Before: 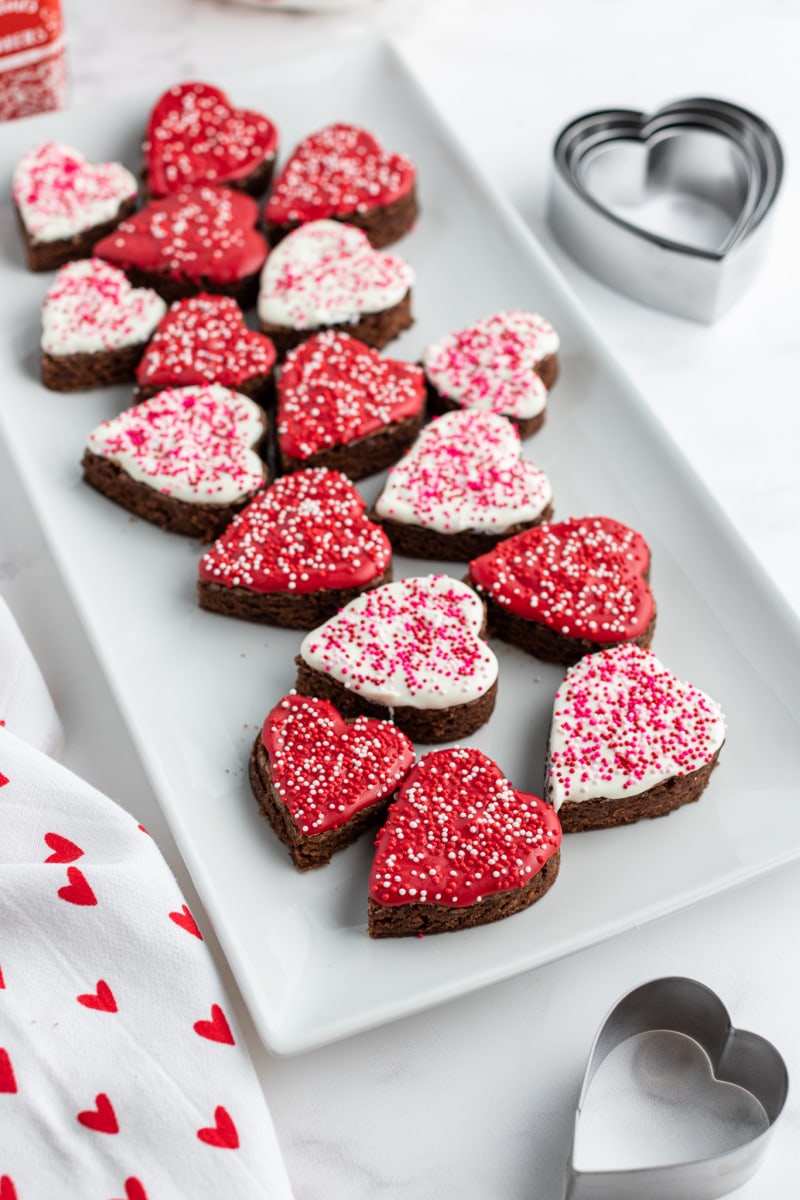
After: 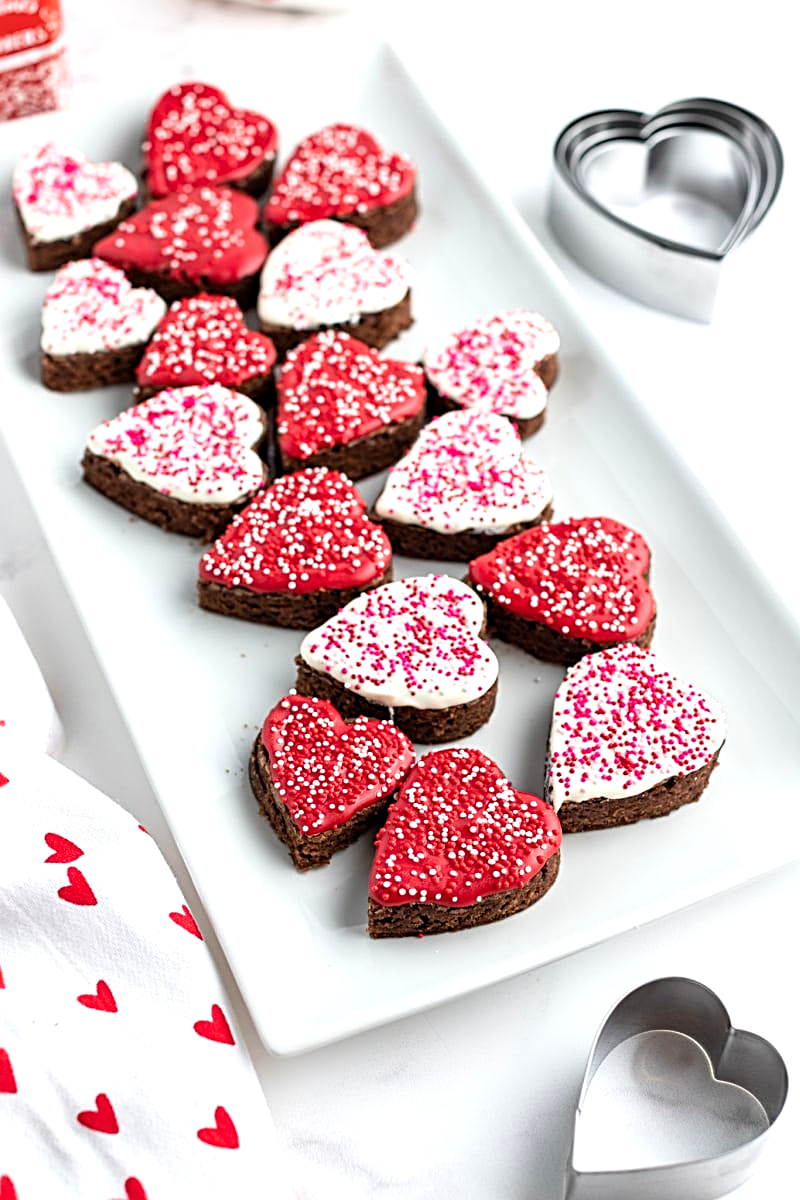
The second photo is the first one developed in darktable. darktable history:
exposure: black level correction 0.001, exposure 0.499 EV, compensate highlight preservation false
sharpen: radius 2.569, amount 0.681
